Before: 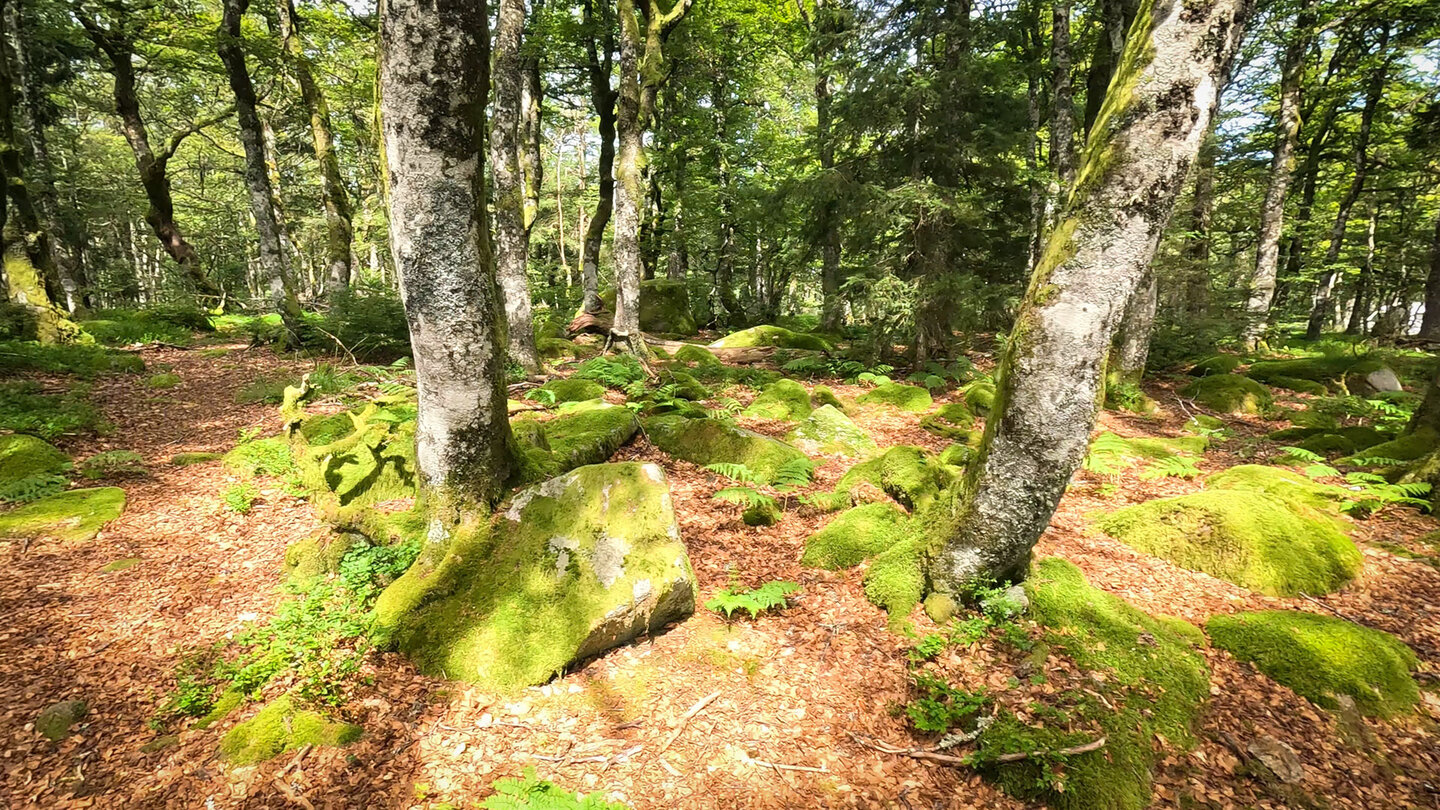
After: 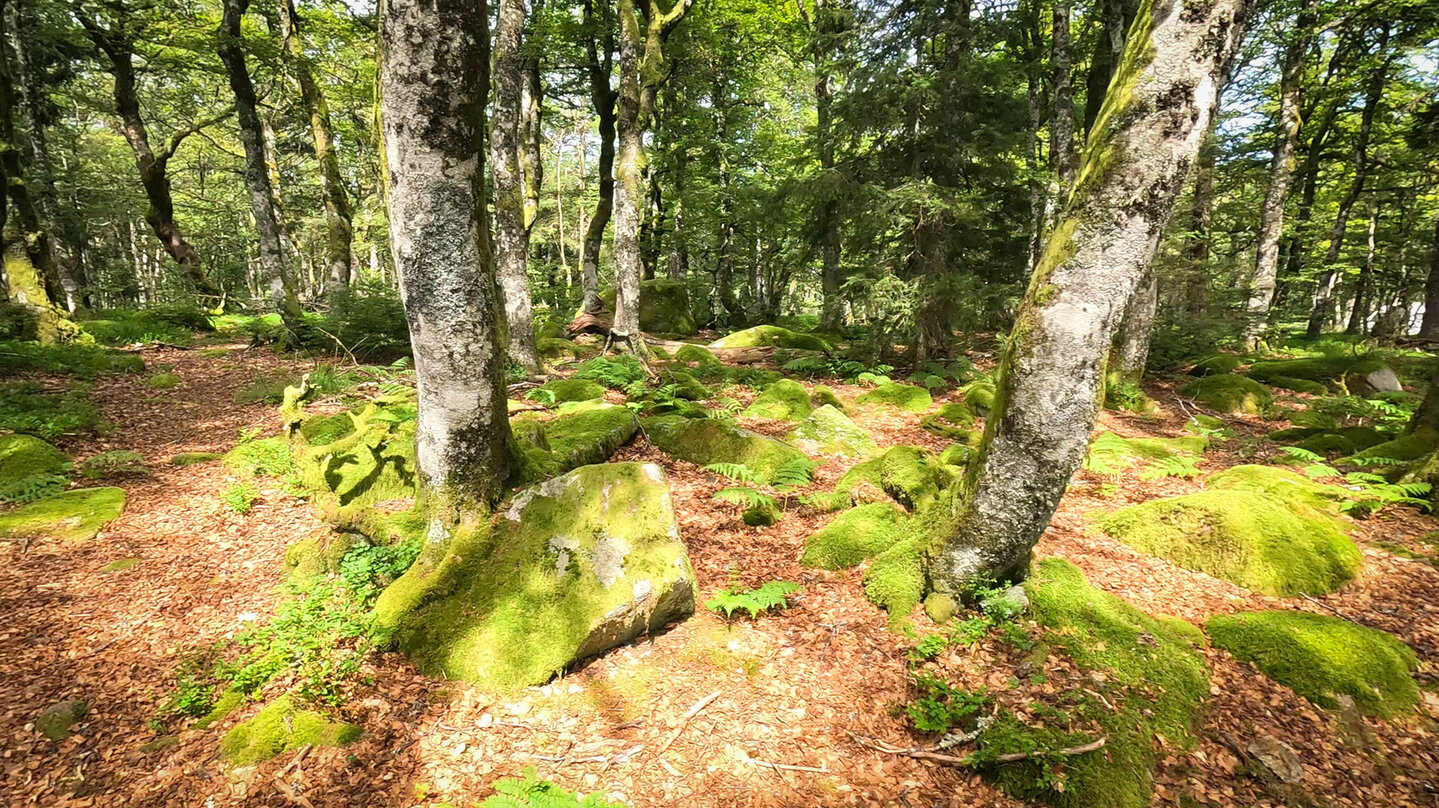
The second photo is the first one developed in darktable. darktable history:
crop: top 0.047%, bottom 0.094%
